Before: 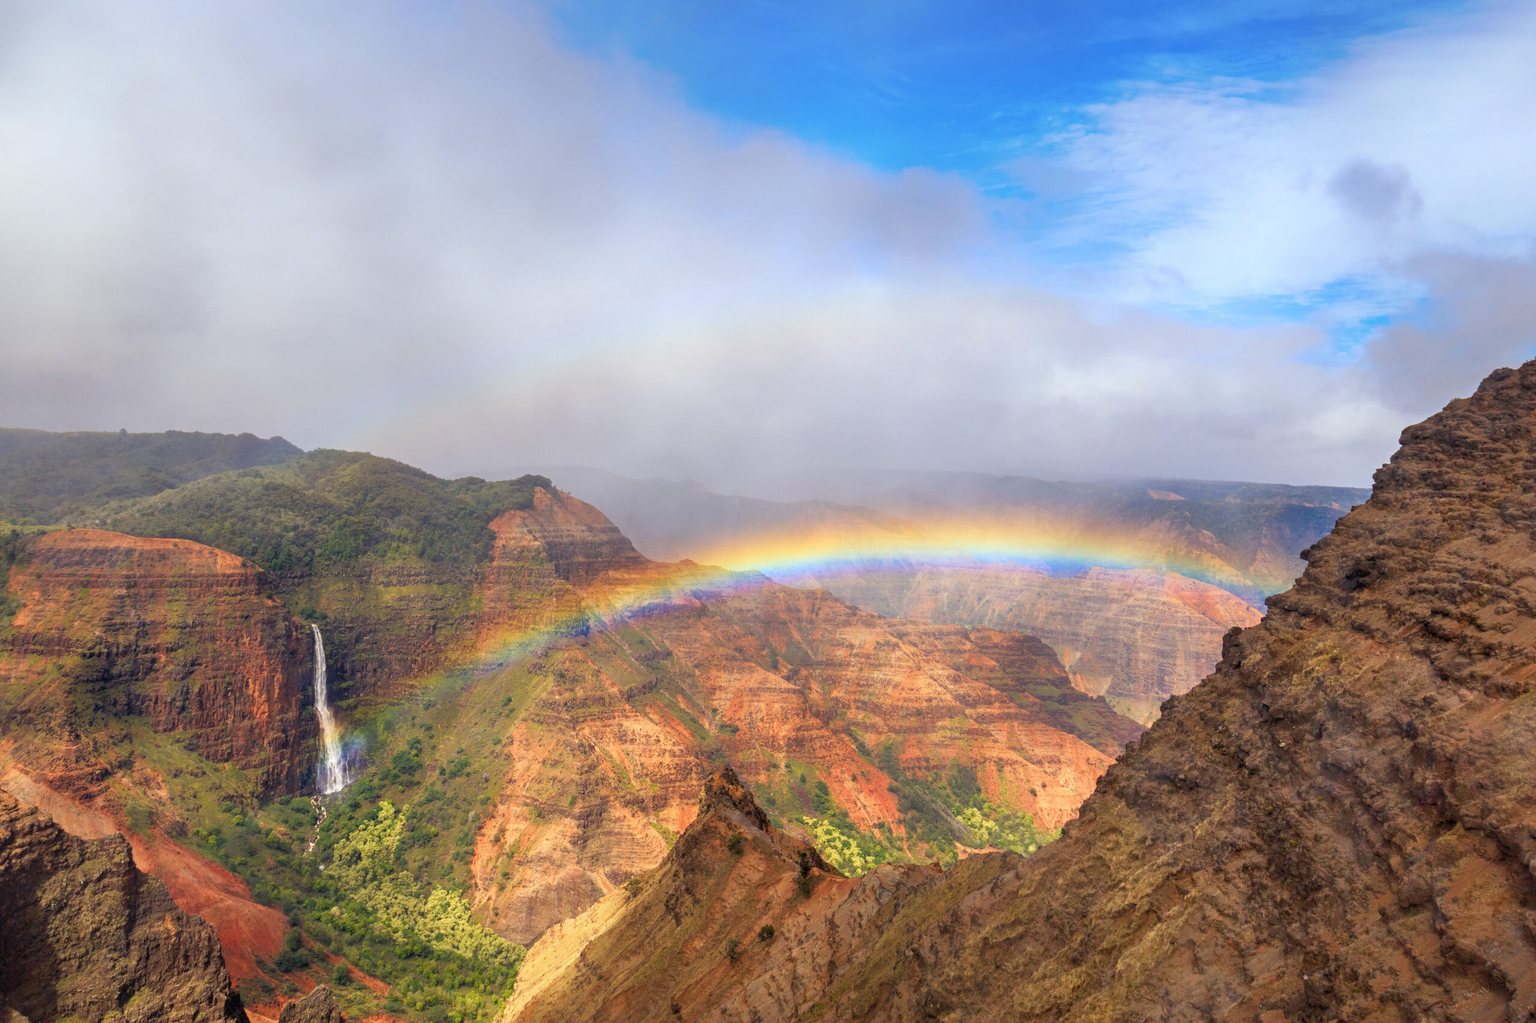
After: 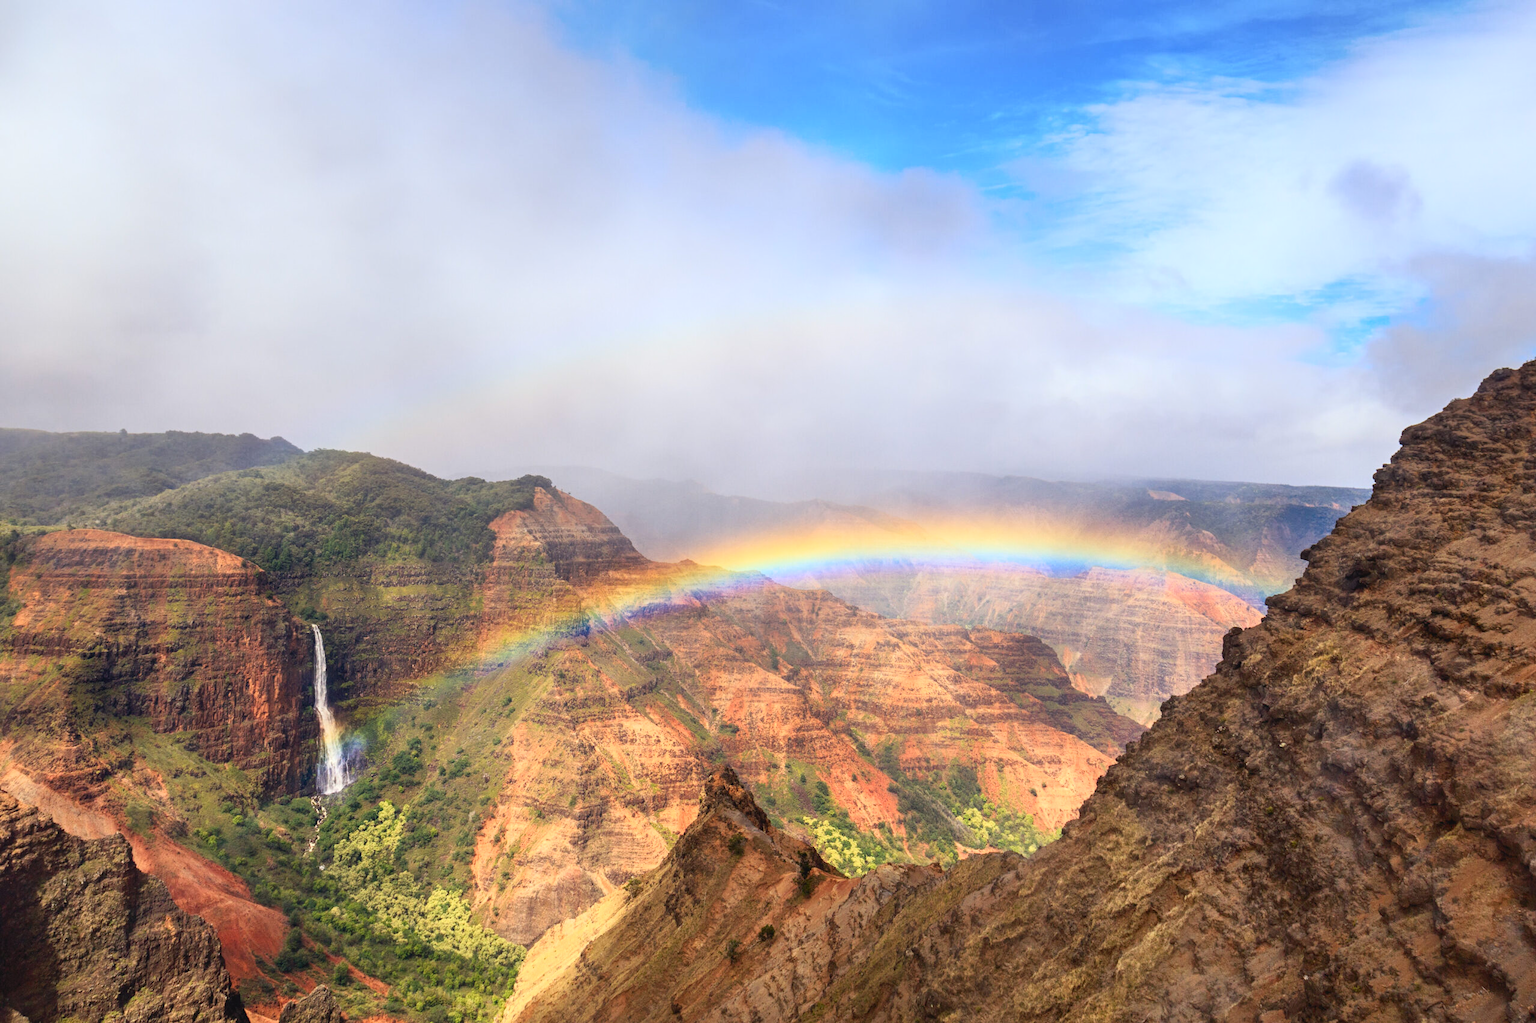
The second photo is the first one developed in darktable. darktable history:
tone curve: curves: ch0 [(0, 0.032) (0.181, 0.156) (0.751, 0.829) (1, 1)], color space Lab, independent channels, preserve colors none
